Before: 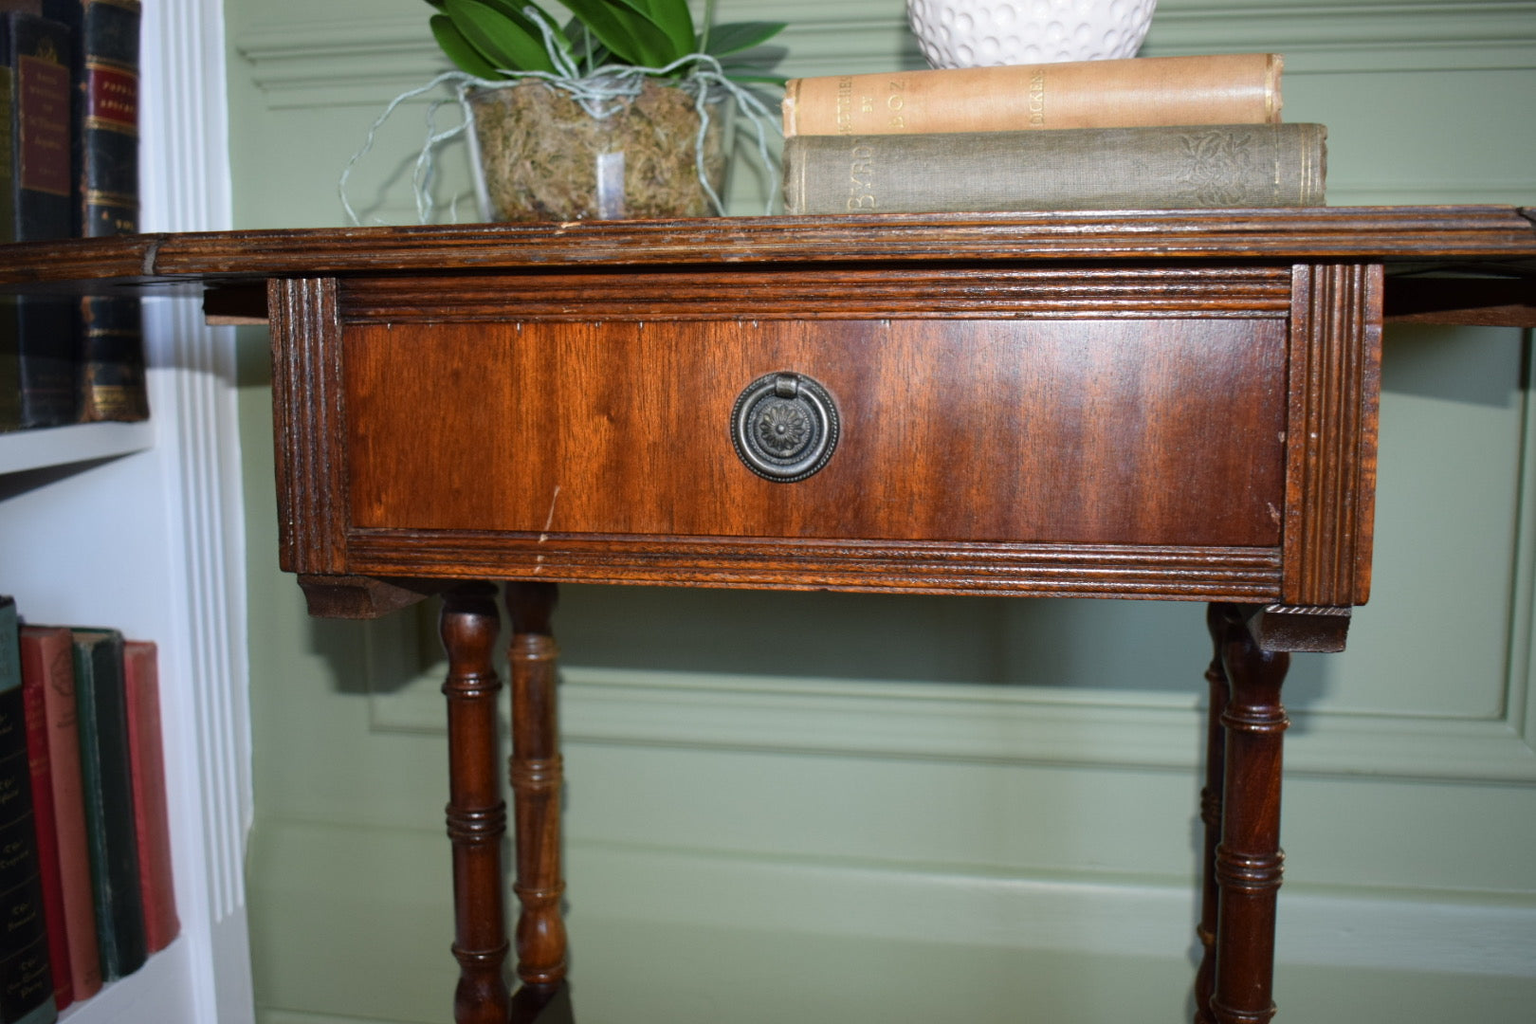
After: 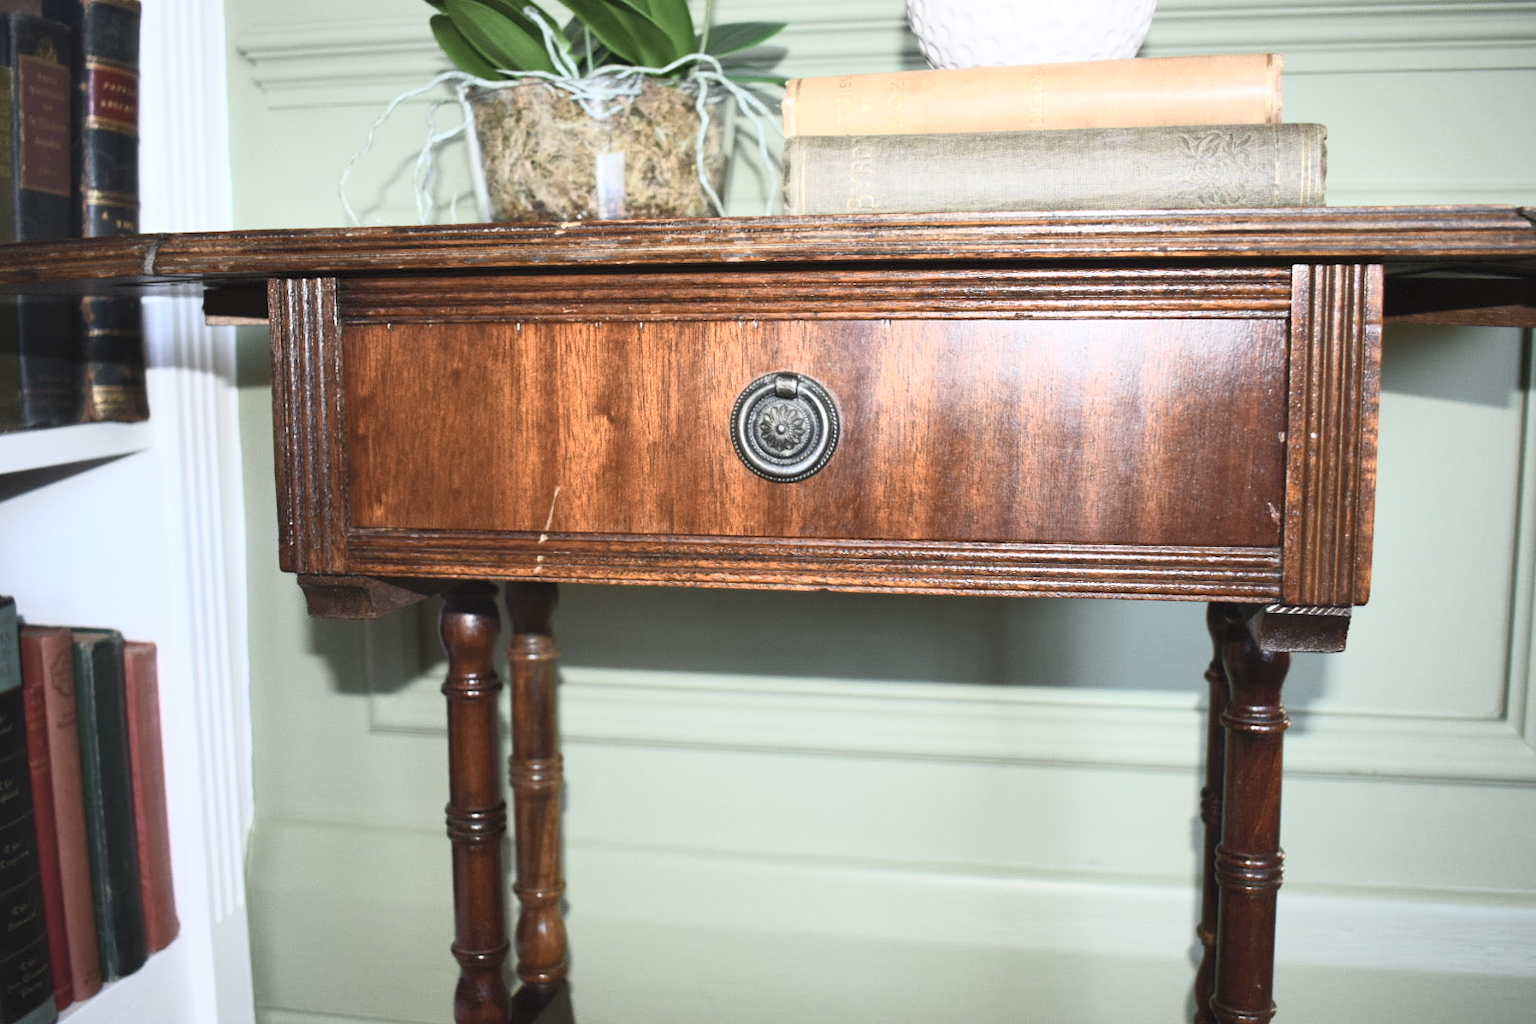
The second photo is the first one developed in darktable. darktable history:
contrast brightness saturation: contrast 0.43, brightness 0.56, saturation -0.19
shadows and highlights: shadows 37.27, highlights -28.18, soften with gaussian
